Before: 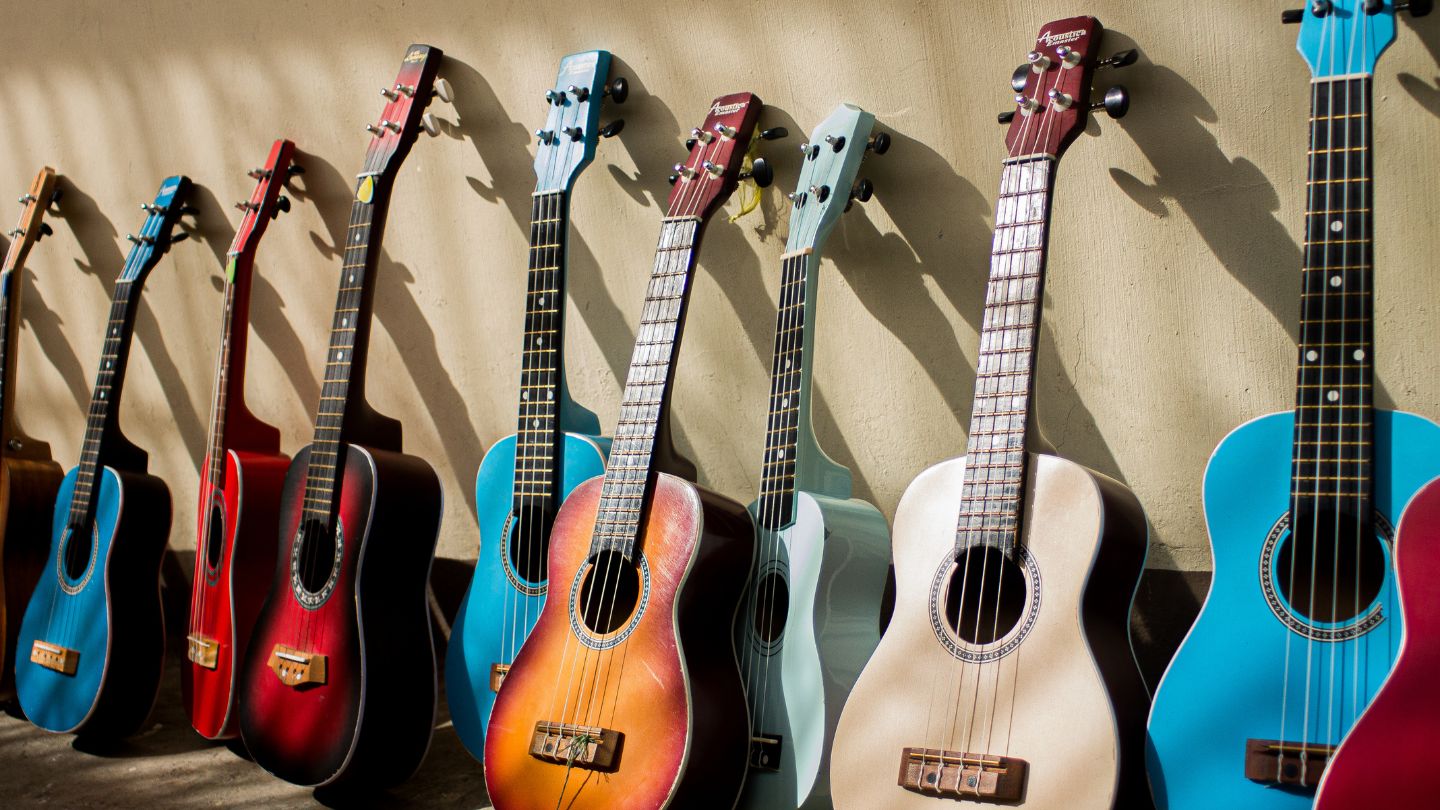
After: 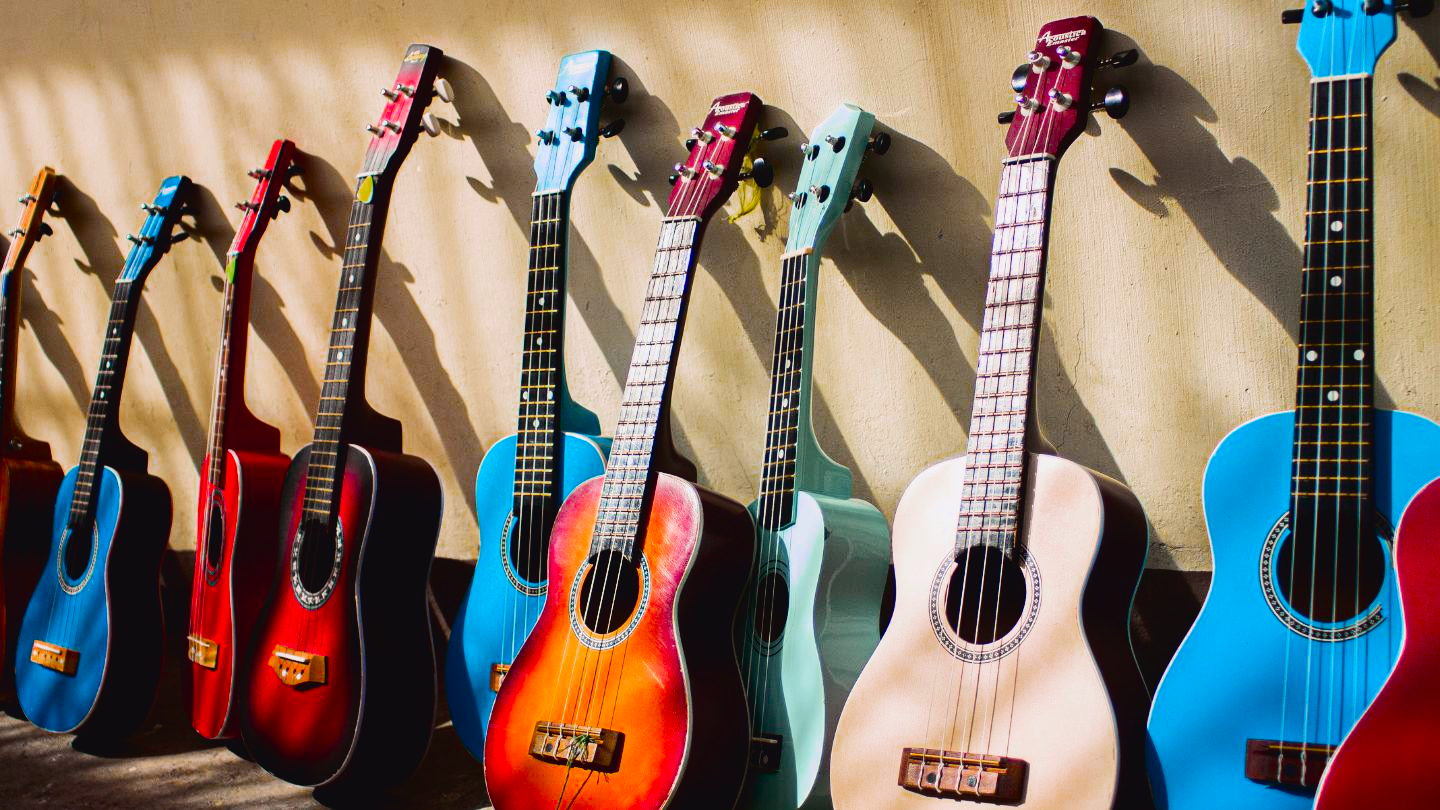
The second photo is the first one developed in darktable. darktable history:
tone curve: curves: ch0 [(0, 0.031) (0.139, 0.084) (0.311, 0.278) (0.495, 0.544) (0.718, 0.816) (0.841, 0.909) (1, 0.967)]; ch1 [(0, 0) (0.272, 0.249) (0.388, 0.385) (0.469, 0.456) (0.495, 0.497) (0.538, 0.545) (0.578, 0.595) (0.707, 0.778) (1, 1)]; ch2 [(0, 0) (0.125, 0.089) (0.353, 0.329) (0.443, 0.408) (0.502, 0.499) (0.557, 0.531) (0.608, 0.631) (1, 1)], color space Lab, independent channels, preserve colors none
color zones: curves: ch0 [(0, 0.425) (0.143, 0.422) (0.286, 0.42) (0.429, 0.419) (0.571, 0.419) (0.714, 0.42) (0.857, 0.422) (1, 0.425)]; ch1 [(0, 0.666) (0.143, 0.669) (0.286, 0.671) (0.429, 0.67) (0.571, 0.67) (0.714, 0.67) (0.857, 0.67) (1, 0.666)]
